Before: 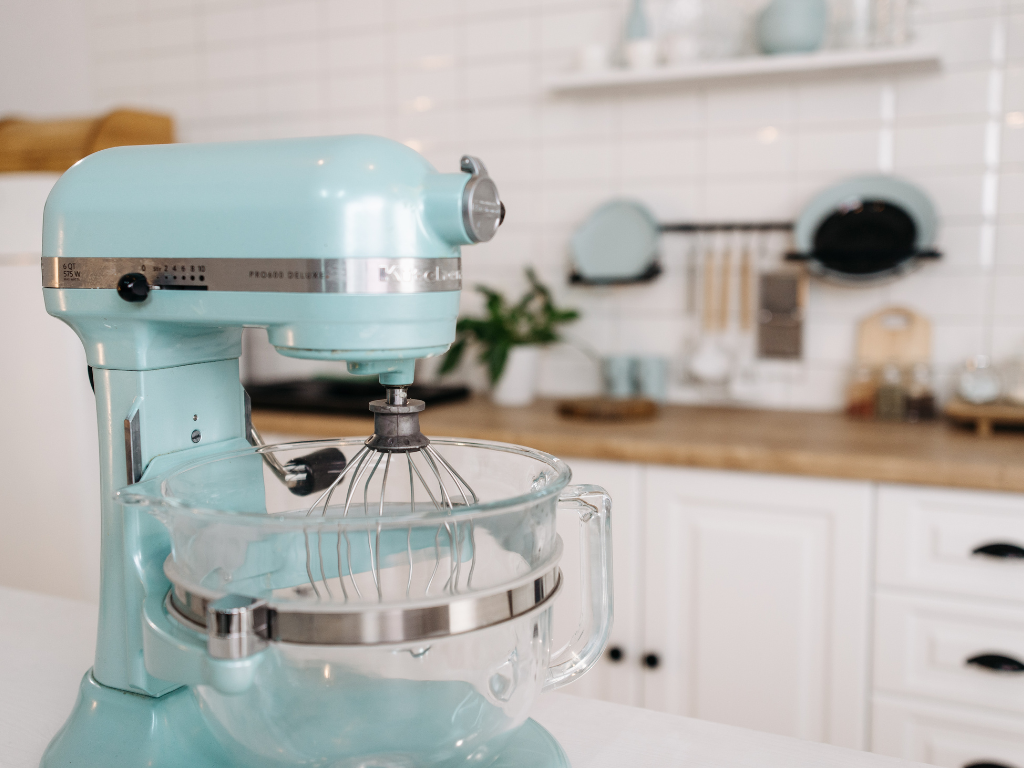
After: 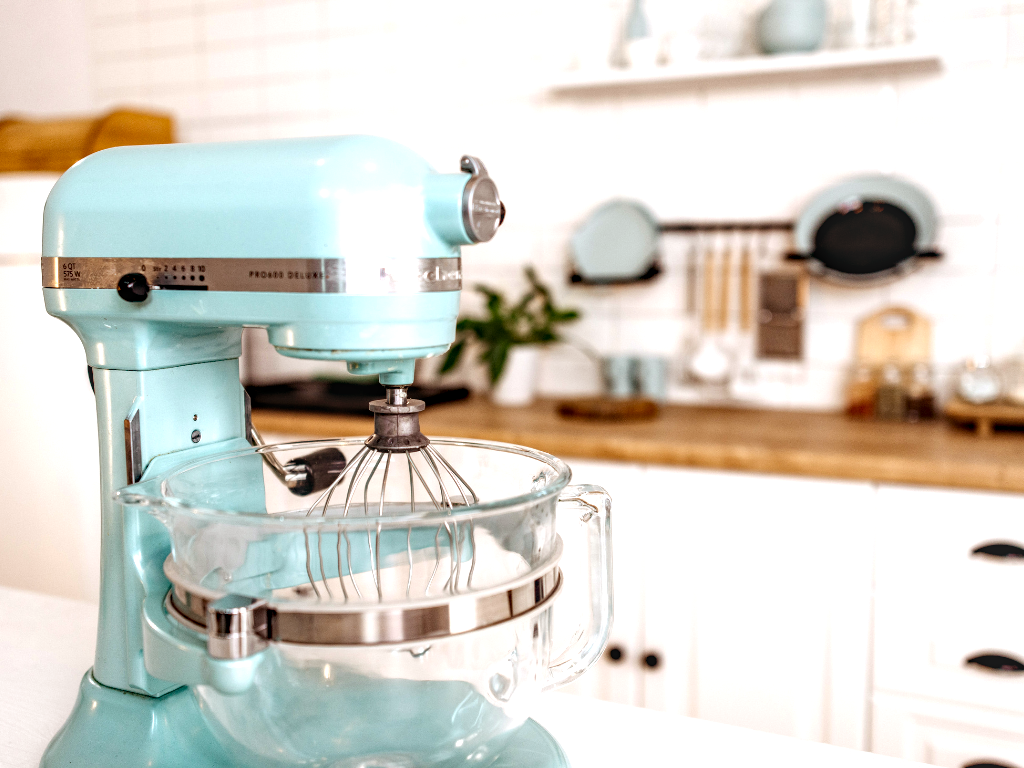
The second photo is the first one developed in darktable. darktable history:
exposure: exposure 0.74 EV, compensate highlight preservation false
local contrast: detail 130%
tone equalizer: on, module defaults
haze removal: strength 0.29, distance 0.25, compatibility mode true, adaptive false
rgb levels: mode RGB, independent channels, levels [[0, 0.5, 1], [0, 0.521, 1], [0, 0.536, 1]]
